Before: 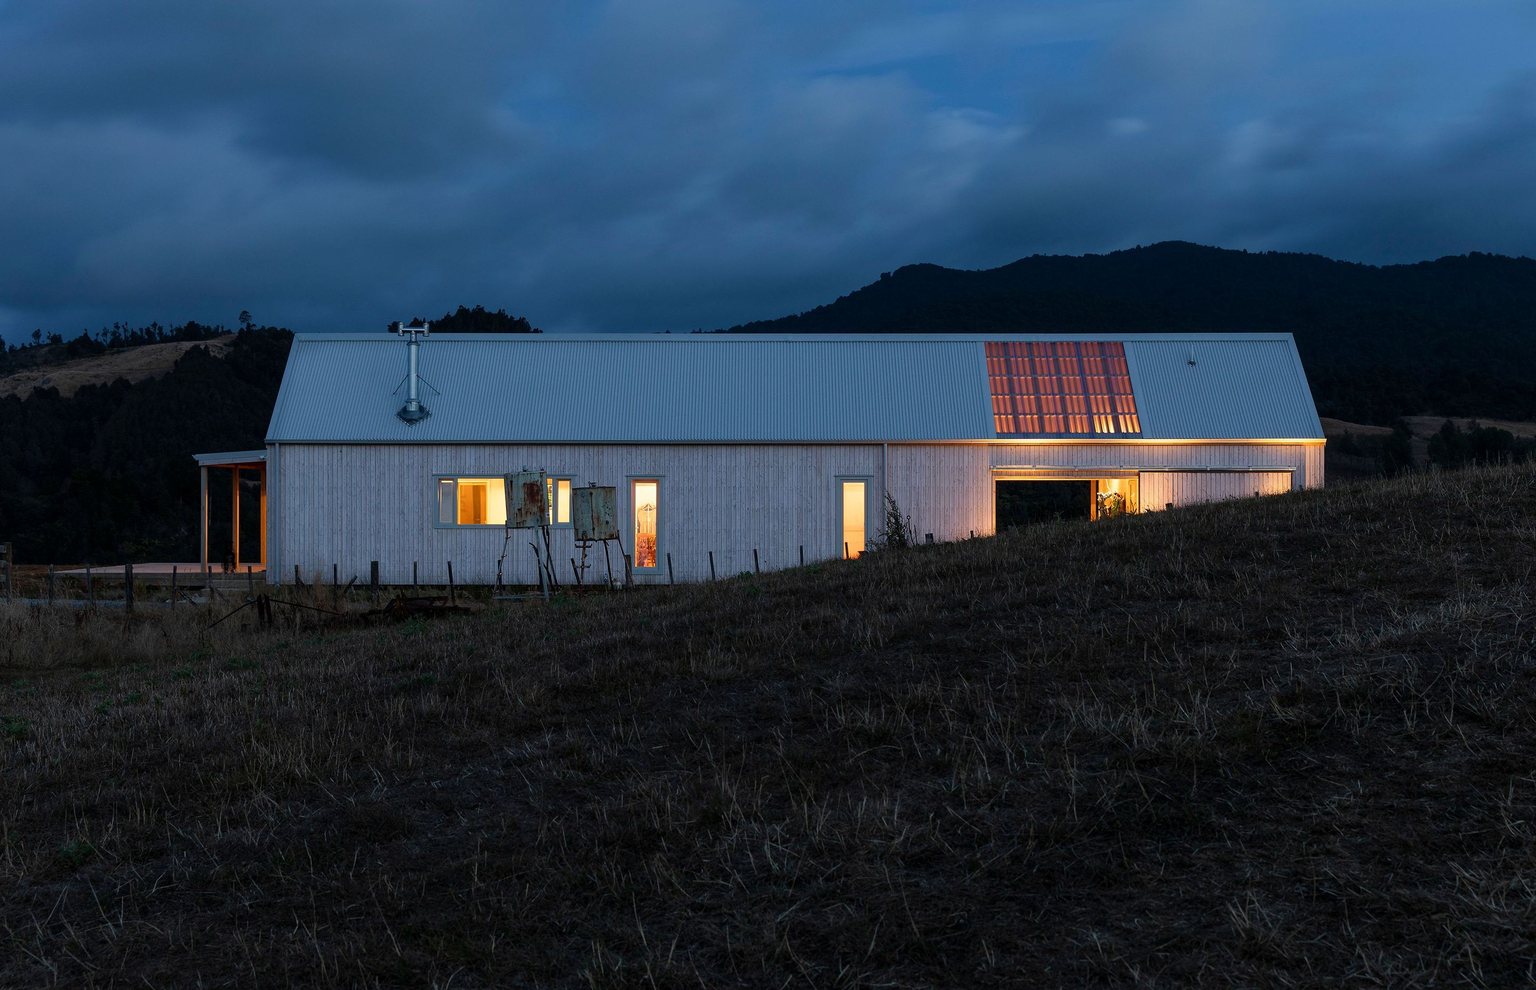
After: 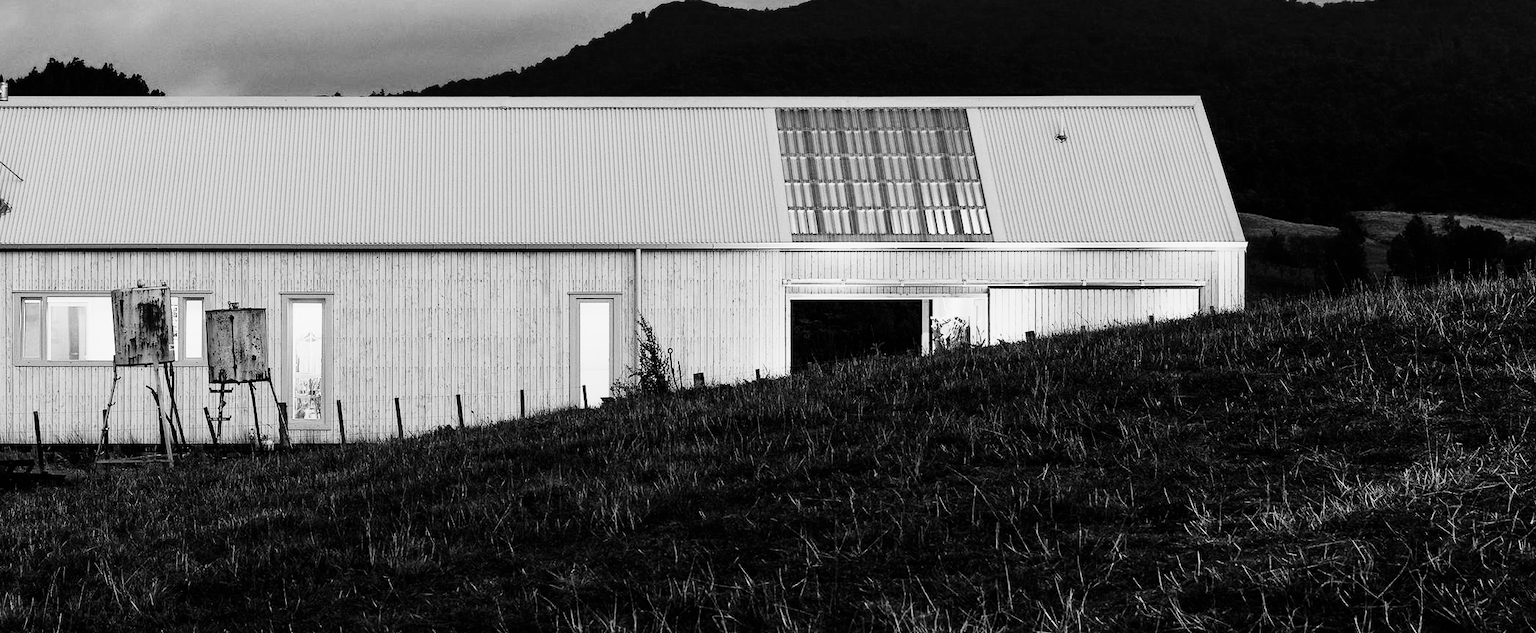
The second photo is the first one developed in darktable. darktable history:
tone equalizer: -8 EV 0.213 EV, -7 EV 0.406 EV, -6 EV 0.417 EV, -5 EV 0.278 EV, -3 EV -0.251 EV, -2 EV -0.43 EV, -1 EV -0.411 EV, +0 EV -0.249 EV
crop and rotate: left 27.592%, top 26.669%, bottom 26.957%
tone curve: curves: ch0 [(0, 0) (0.417, 0.851) (1, 1)], preserve colors none
color calibration: output gray [0.267, 0.423, 0.261, 0], x 0.367, y 0.376, temperature 4367.85 K, saturation algorithm version 1 (2020)
filmic rgb: black relative exposure -7.1 EV, white relative exposure 5.37 EV, threshold 5.95 EV, hardness 3.02, color science v4 (2020), enable highlight reconstruction true
